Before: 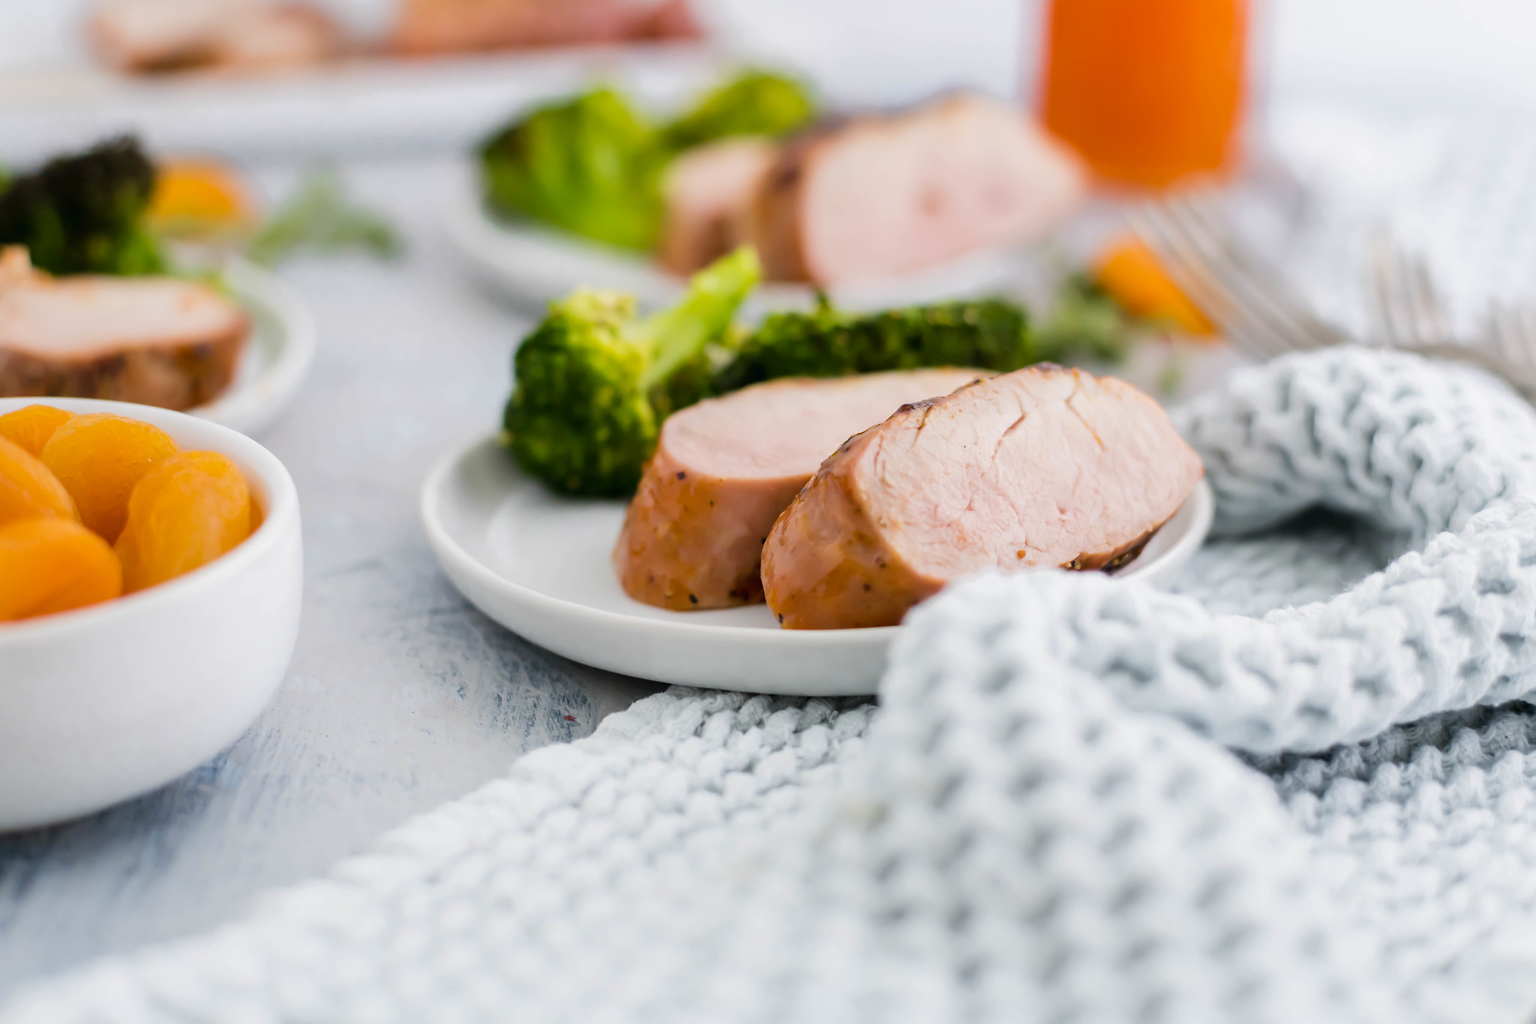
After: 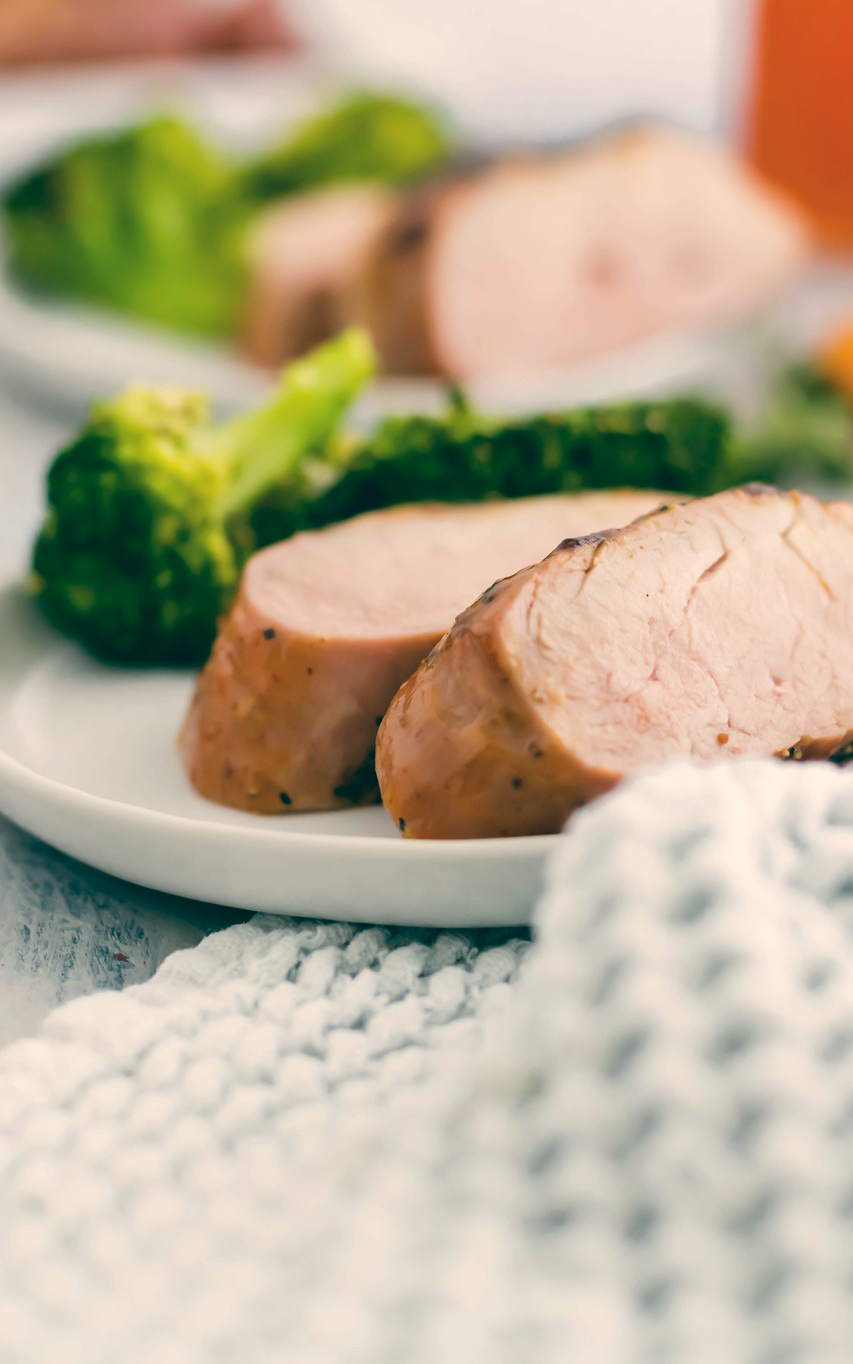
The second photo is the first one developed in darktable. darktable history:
crop: left 31.229%, right 27.105%
color balance: lift [1.005, 0.99, 1.007, 1.01], gamma [1, 0.979, 1.011, 1.021], gain [0.923, 1.098, 1.025, 0.902], input saturation 90.45%, contrast 7.73%, output saturation 105.91%
